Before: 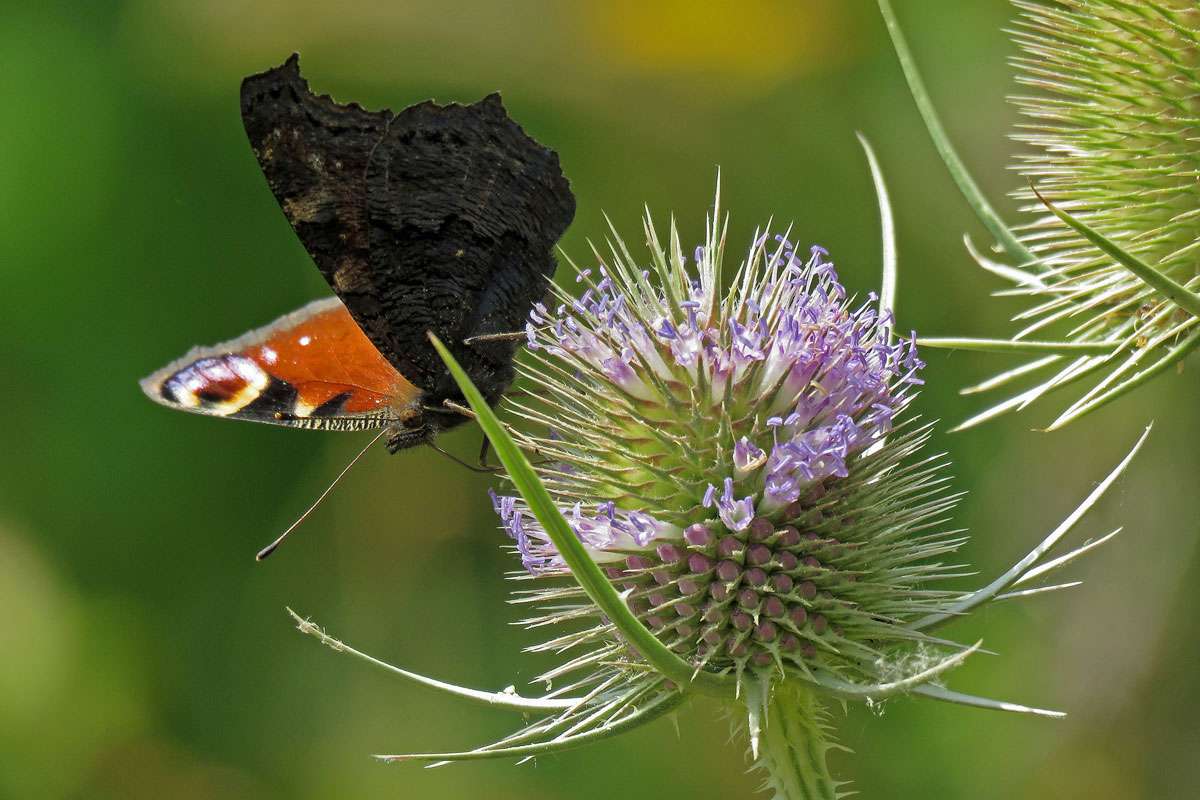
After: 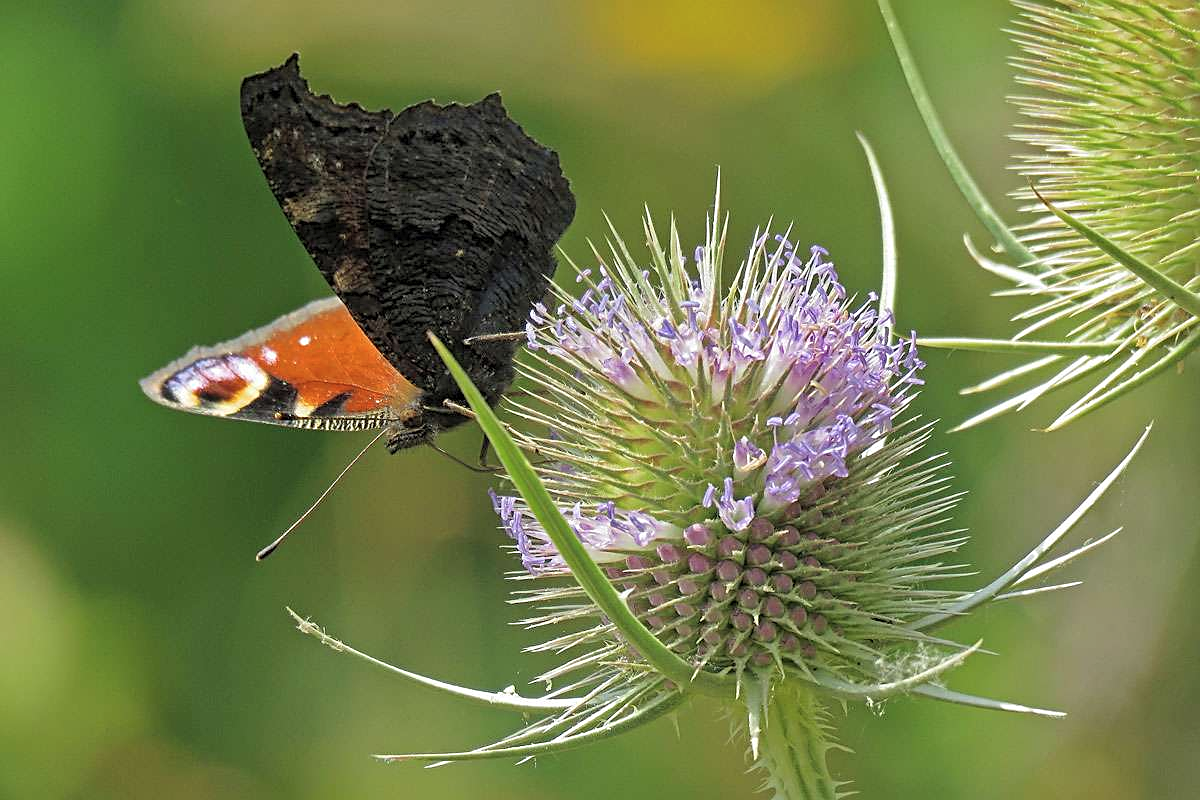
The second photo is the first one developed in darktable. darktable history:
contrast brightness saturation: brightness 0.13
sharpen: on, module defaults
